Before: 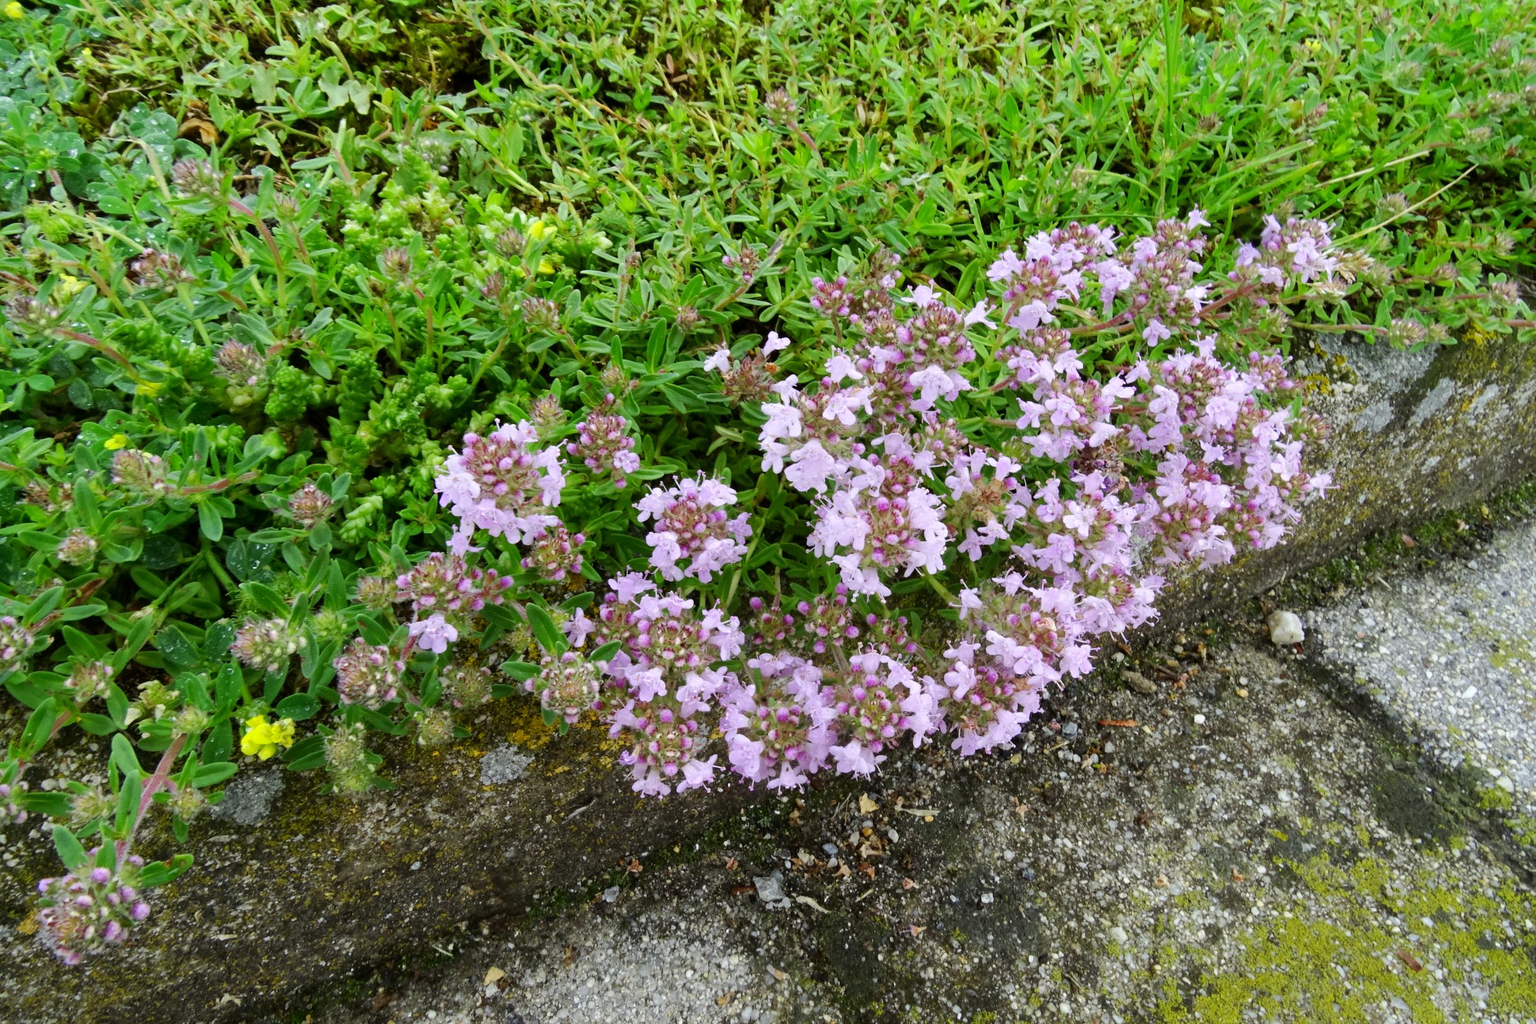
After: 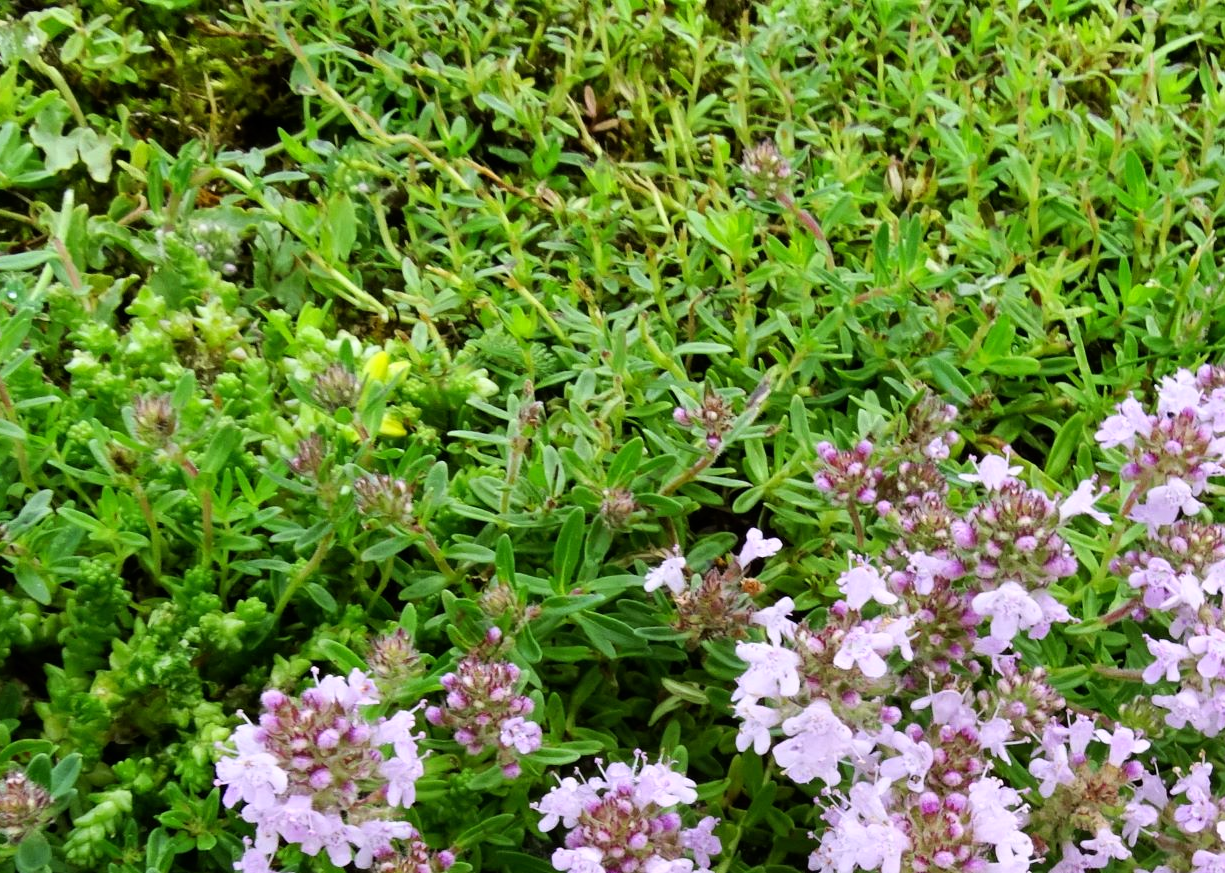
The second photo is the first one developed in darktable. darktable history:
rgb curve: curves: ch0 [(0, 0) (0.078, 0.051) (0.929, 0.956) (1, 1)], compensate middle gray true
crop: left 19.556%, right 30.401%, bottom 46.458%
